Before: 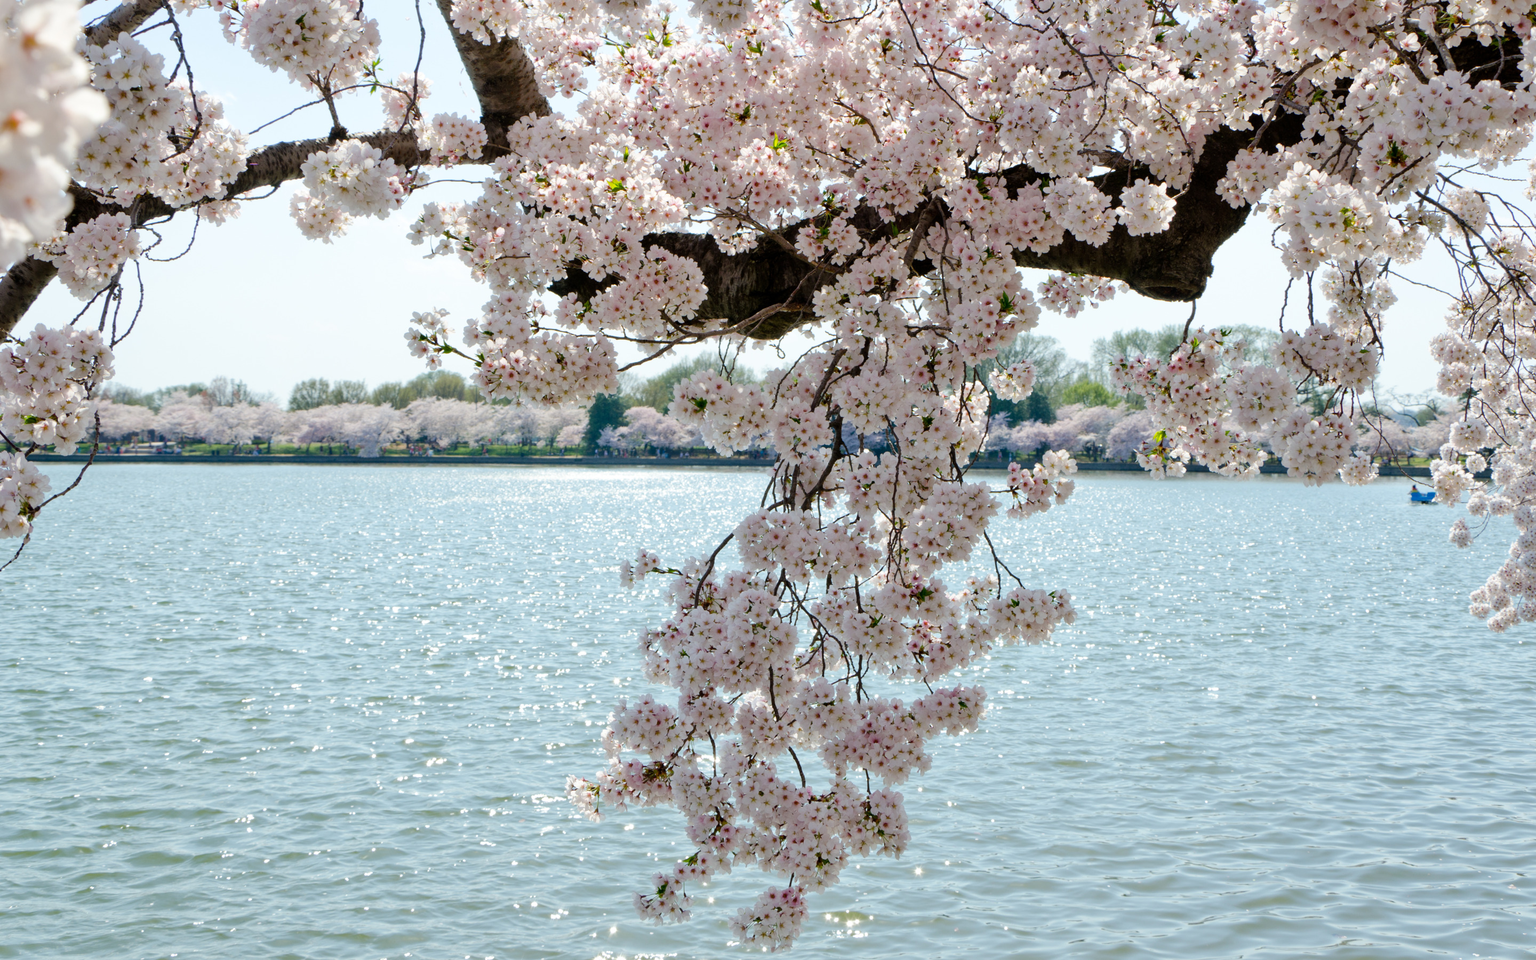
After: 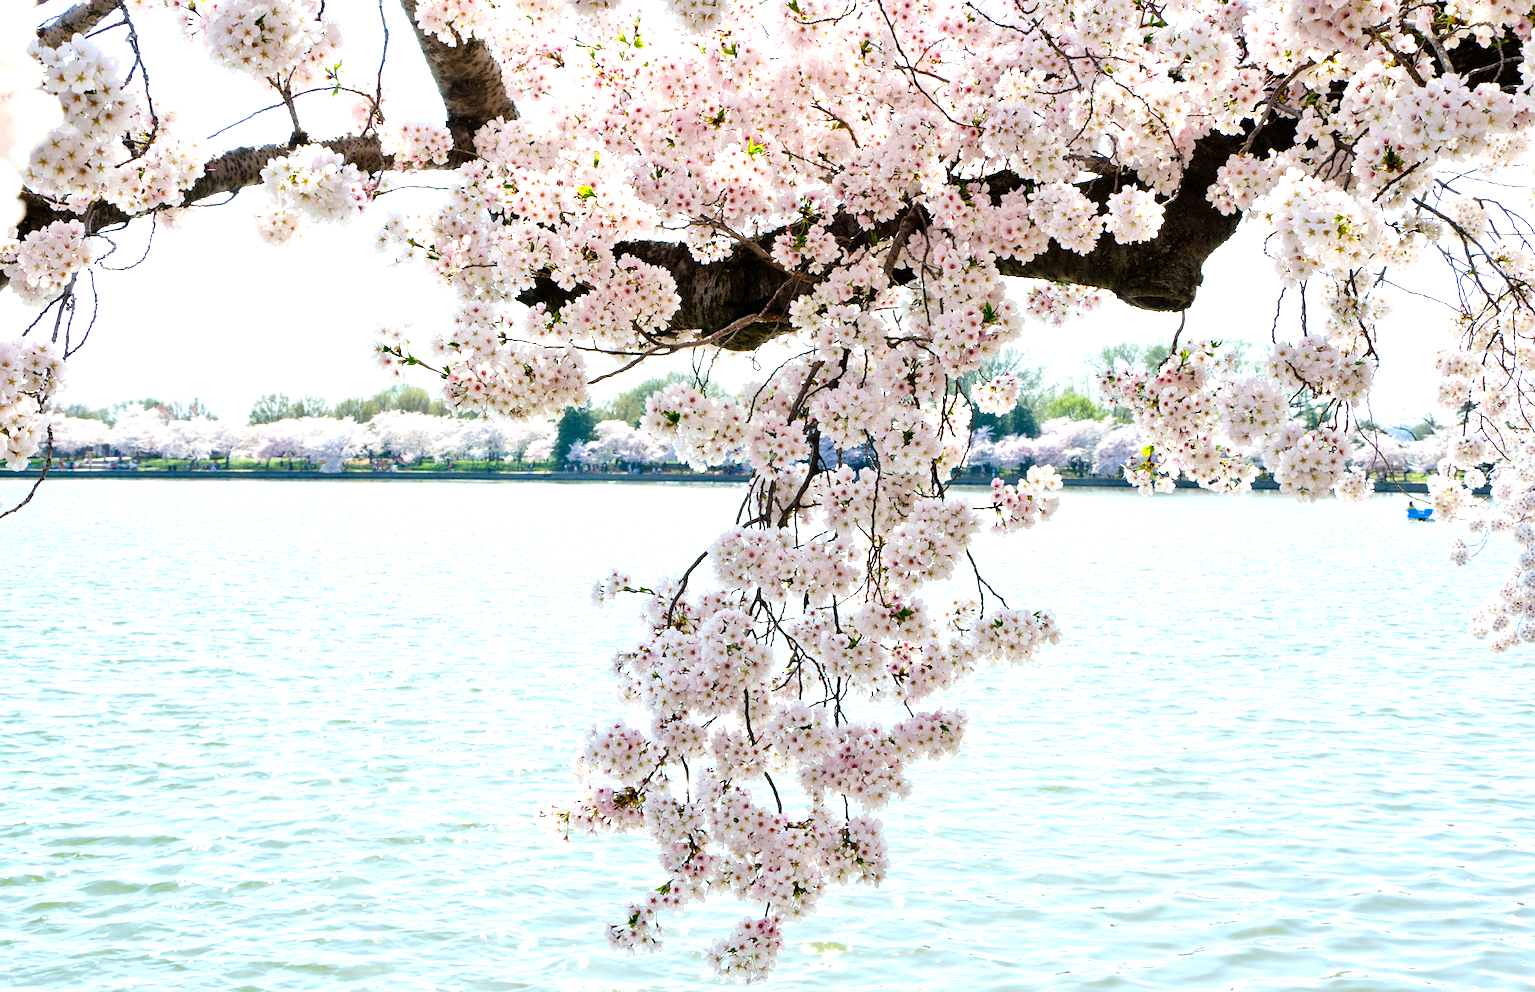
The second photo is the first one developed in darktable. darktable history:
crop and rotate: left 3.199%
levels: levels [0, 0.374, 0.749]
sharpen: amount 0.203
